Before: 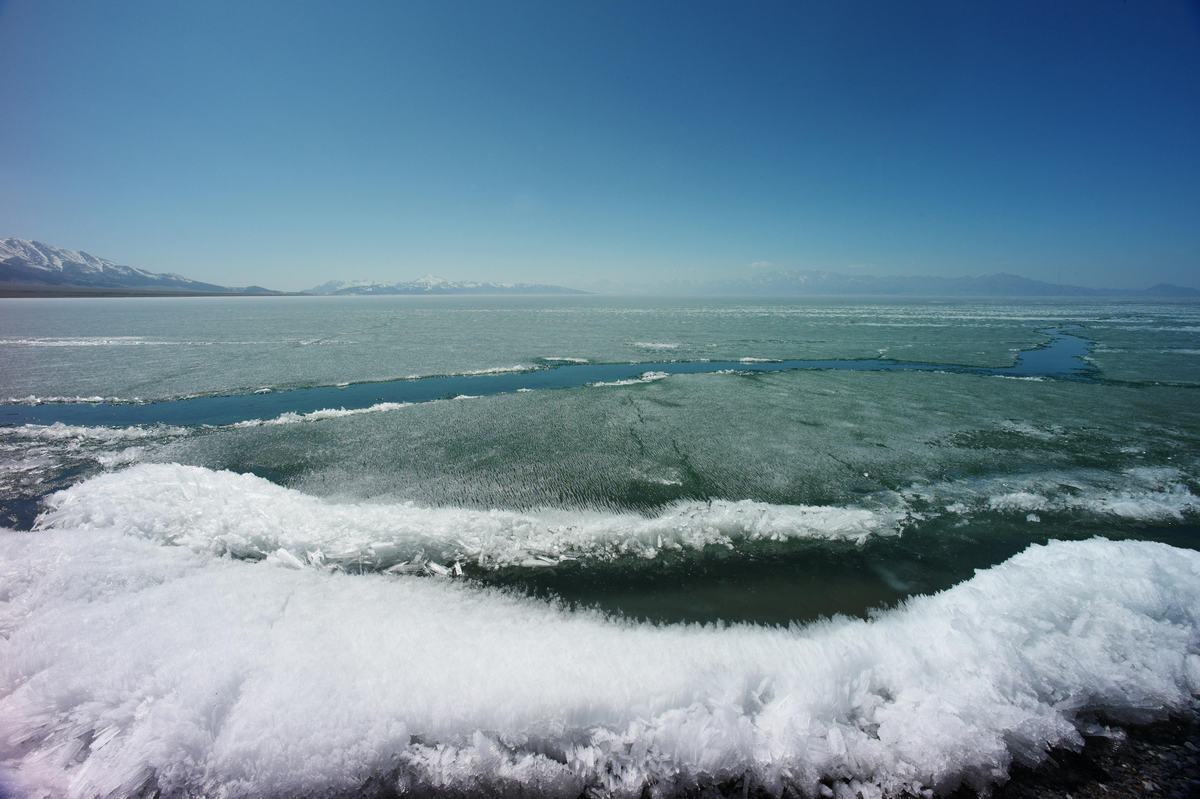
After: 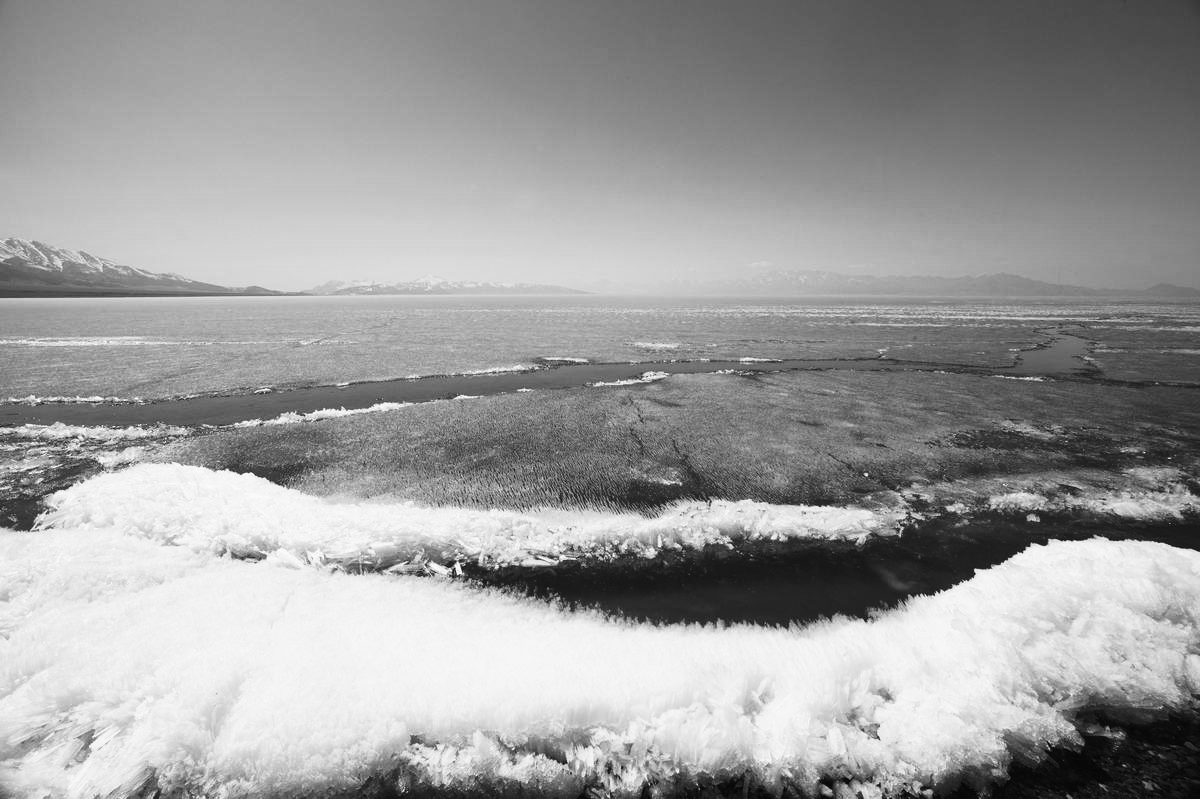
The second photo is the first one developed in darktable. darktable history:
tone curve: curves: ch0 [(0, 0.013) (0.198, 0.175) (0.512, 0.582) (0.625, 0.754) (0.81, 0.934) (1, 1)], color space Lab, linked channels, preserve colors none
color calibration "t3mujinpack channel mixer": output gray [0.22, 0.42, 0.37, 0], gray › normalize channels true, illuminant same as pipeline (D50), adaptation XYZ, x 0.346, y 0.359, gamut compression 0
